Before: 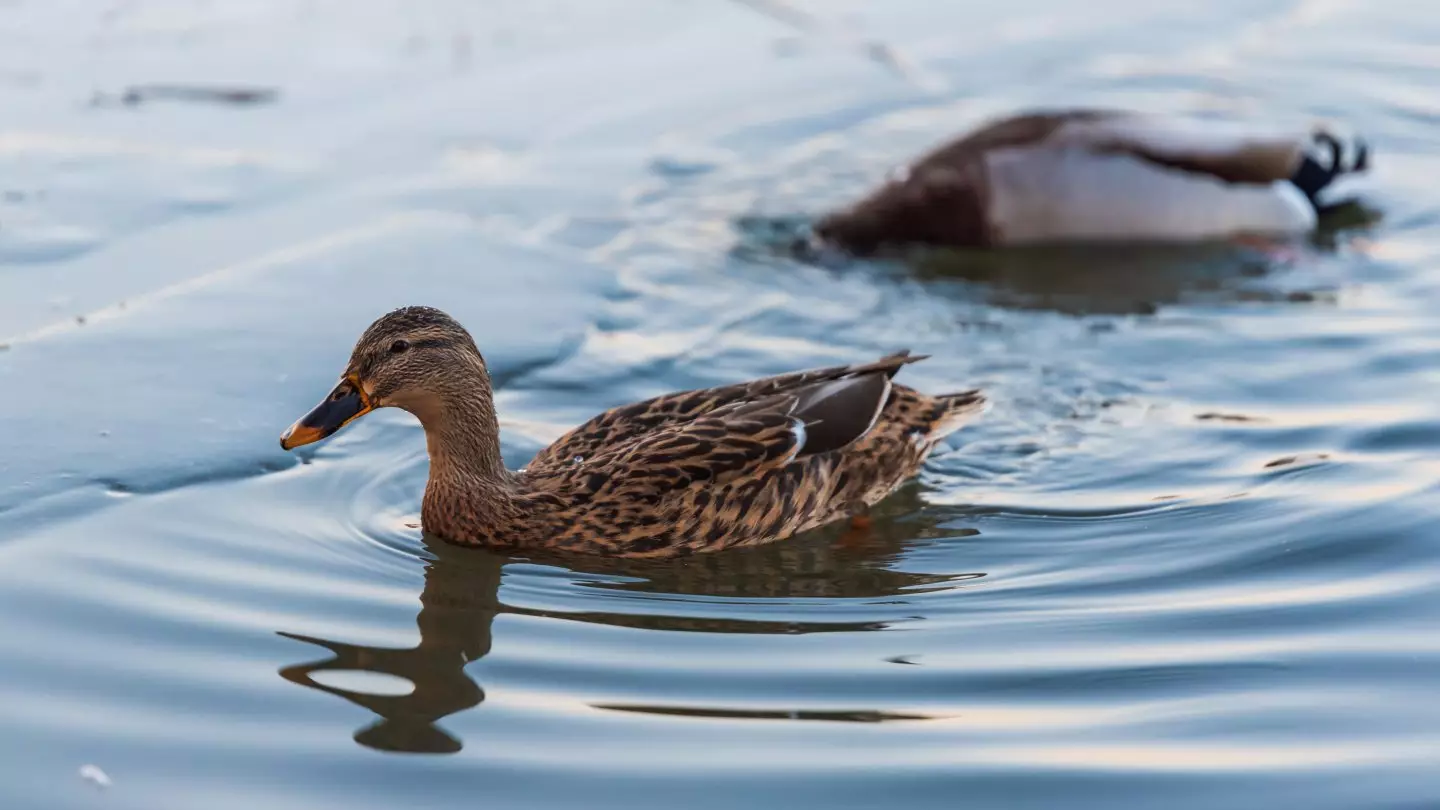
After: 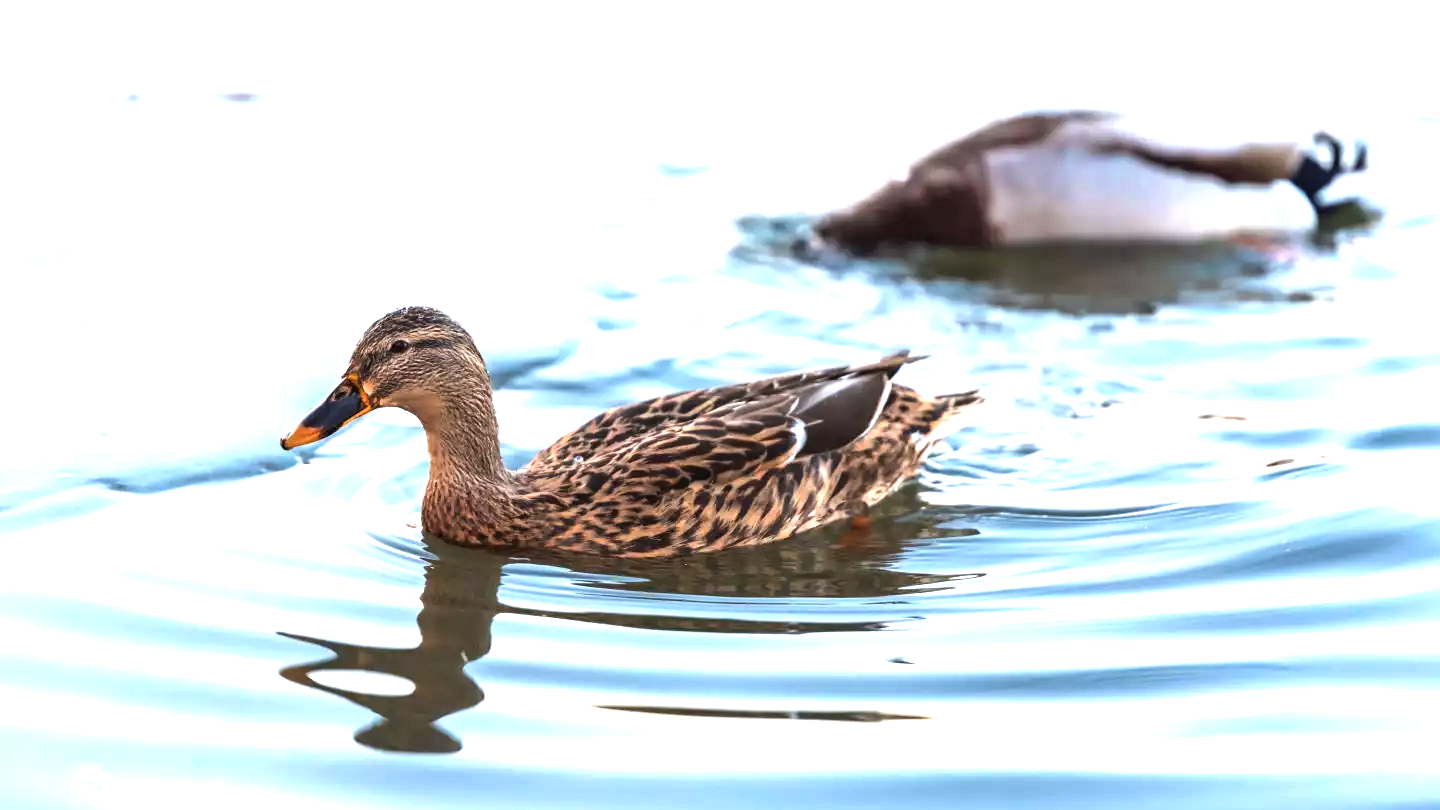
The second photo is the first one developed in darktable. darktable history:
exposure: black level correction 0, exposure 1.276 EV, compensate exposure bias true, compensate highlight preservation false
tone equalizer: -8 EV -0.395 EV, -7 EV -0.378 EV, -6 EV -0.309 EV, -5 EV -0.241 EV, -3 EV 0.238 EV, -2 EV 0.307 EV, -1 EV 0.378 EV, +0 EV 0.427 EV, edges refinement/feathering 500, mask exposure compensation -1.57 EV, preserve details no
